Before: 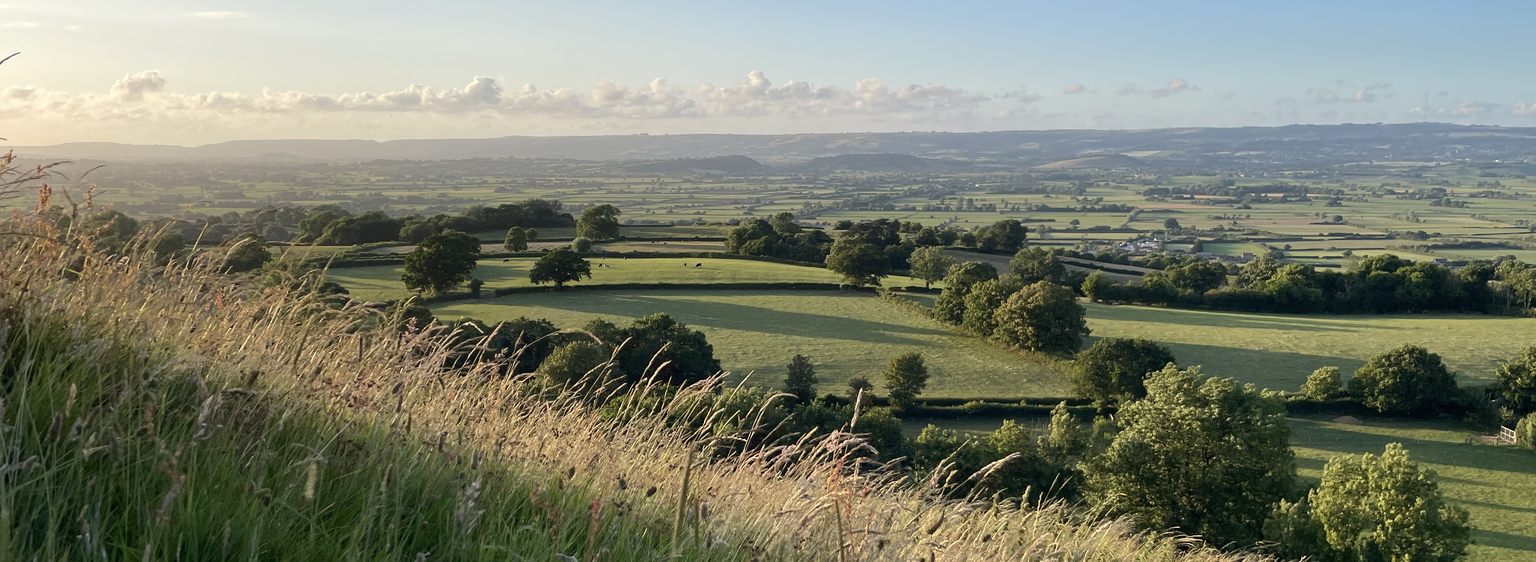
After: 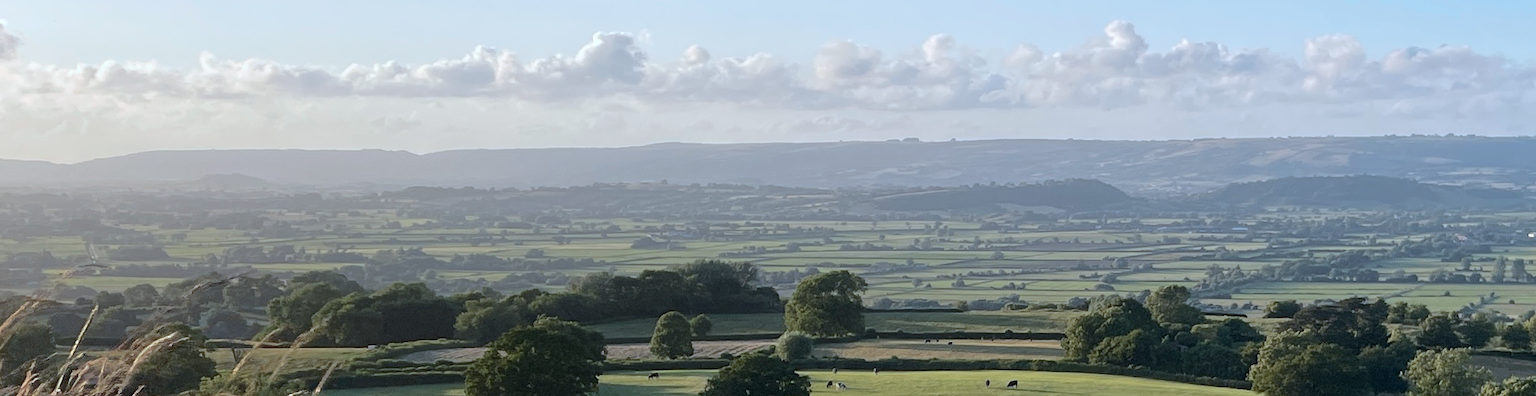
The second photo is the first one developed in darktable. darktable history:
color correction: highlights a* -2.24, highlights b* -18.1
crop: left 10.121%, top 10.631%, right 36.218%, bottom 51.526%
